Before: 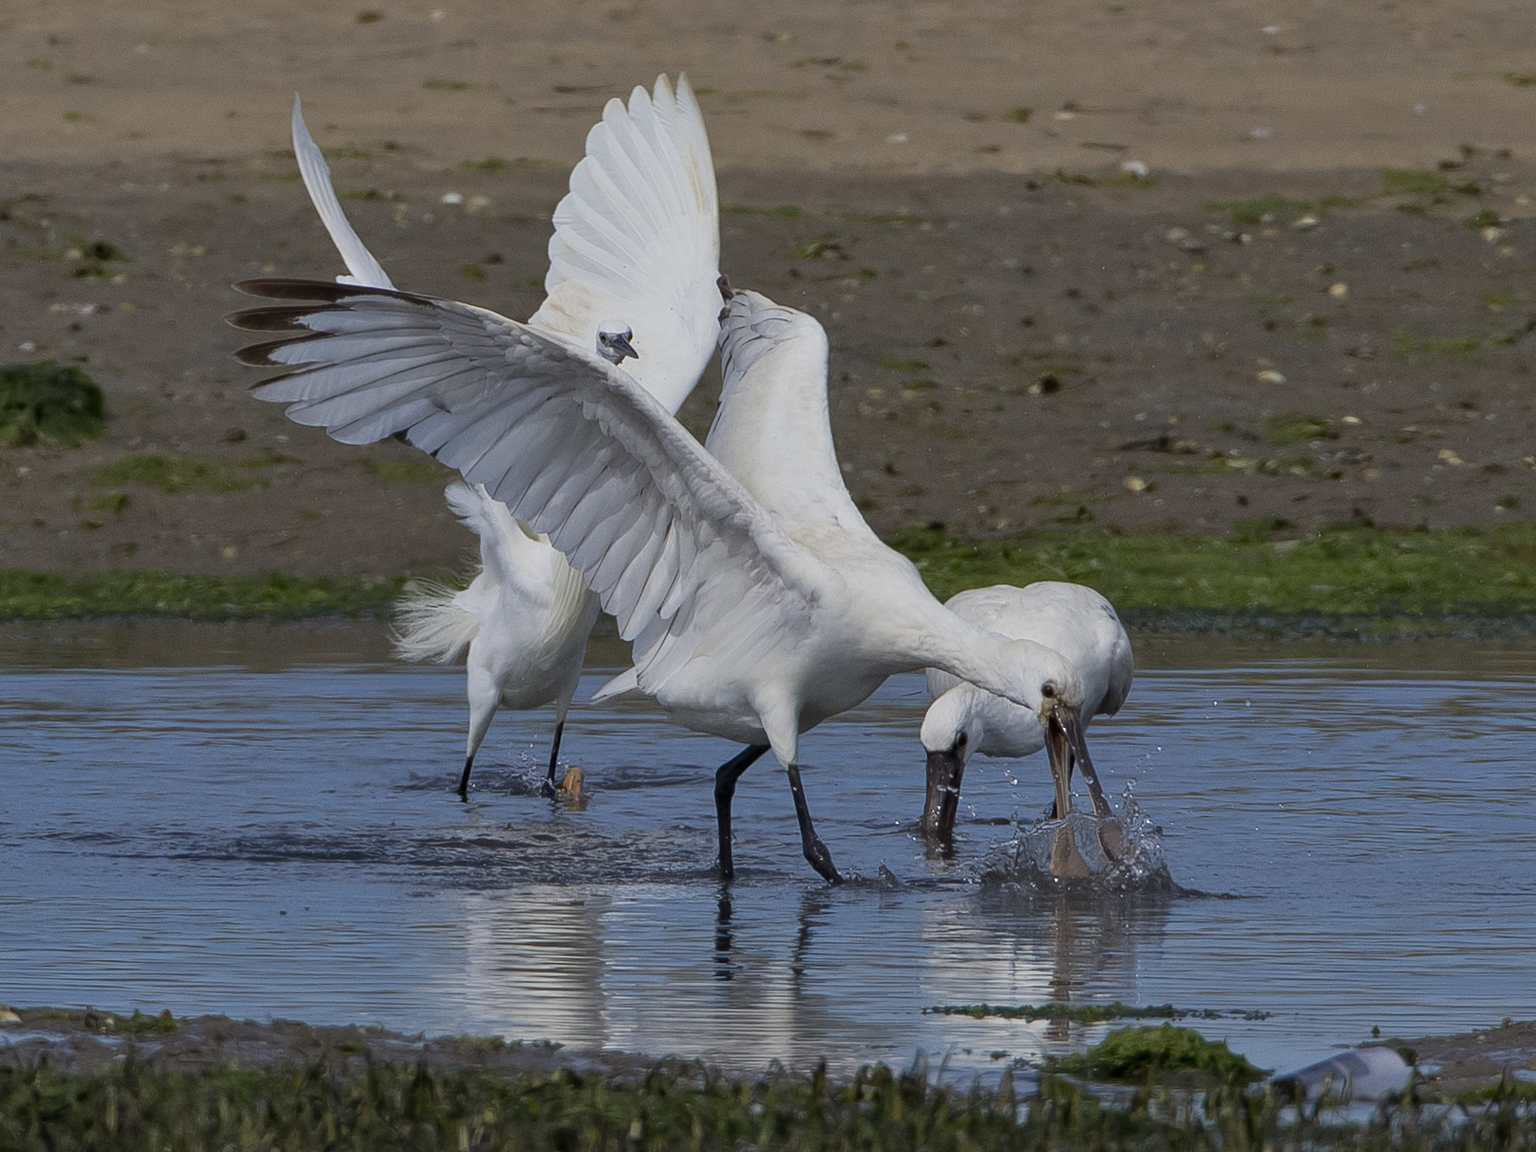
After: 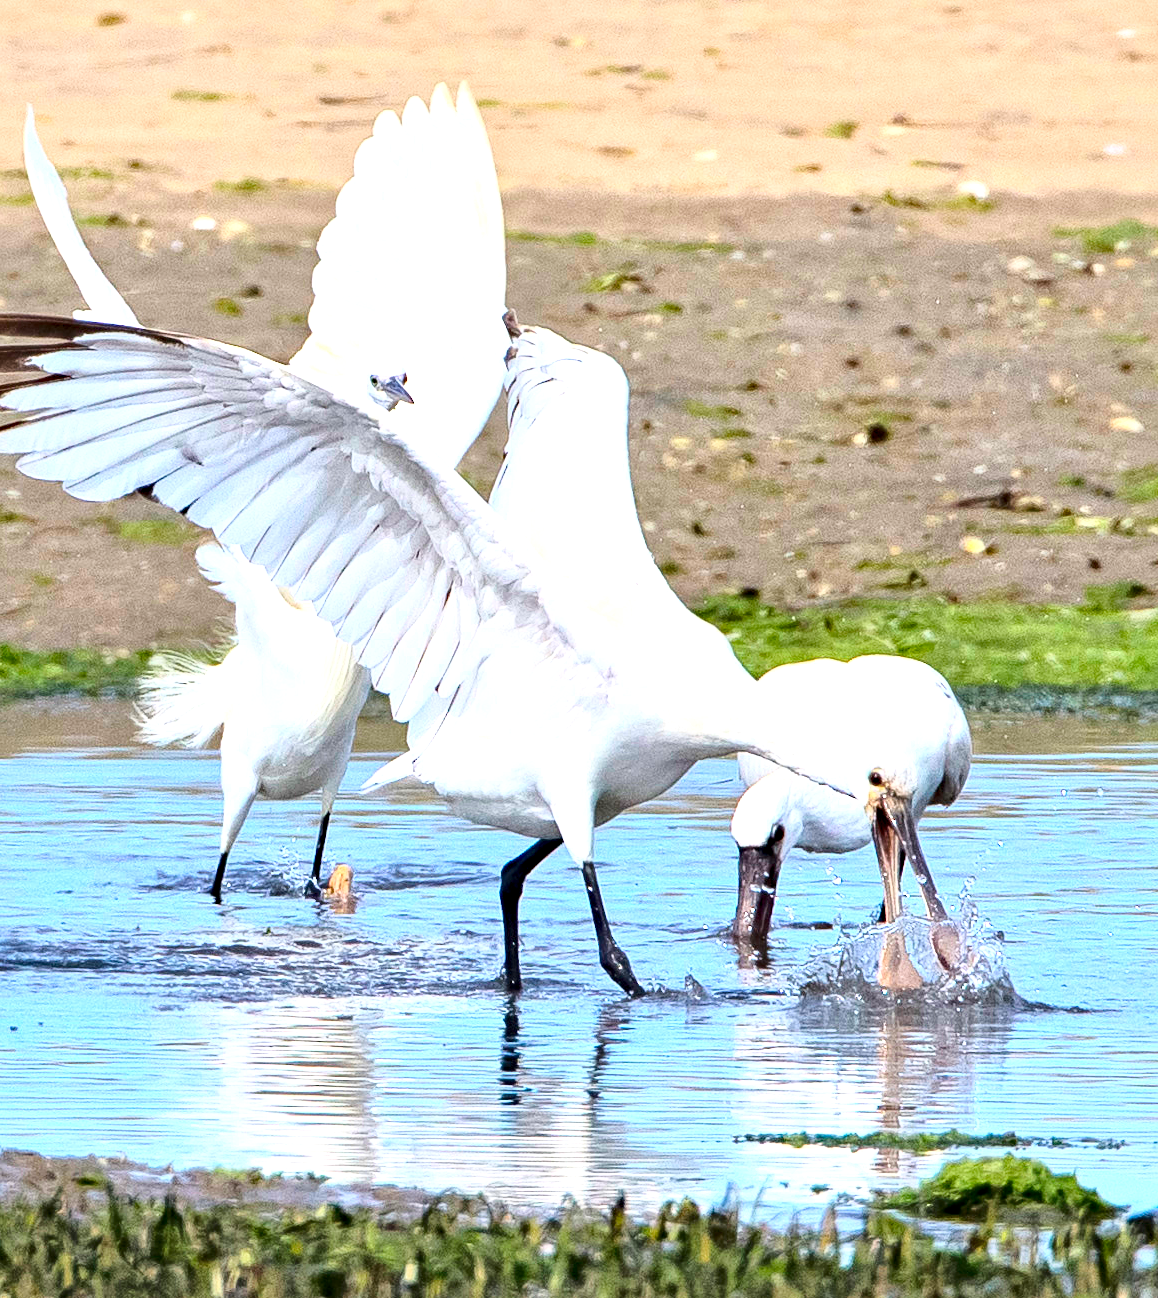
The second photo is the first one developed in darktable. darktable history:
exposure: black level correction 0, exposure 0.889 EV, compensate exposure bias true, compensate highlight preservation false
local contrast: mode bilateral grid, contrast 19, coarseness 50, detail 130%, midtone range 0.2
color correction: highlights b* 0.044, saturation 1.08
haze removal: compatibility mode true
base curve: curves: ch0 [(0, 0) (0.036, 0.037) (0.121, 0.228) (0.46, 0.76) (0.859, 0.983) (1, 1)]
crop and rotate: left 17.647%, right 15.367%
